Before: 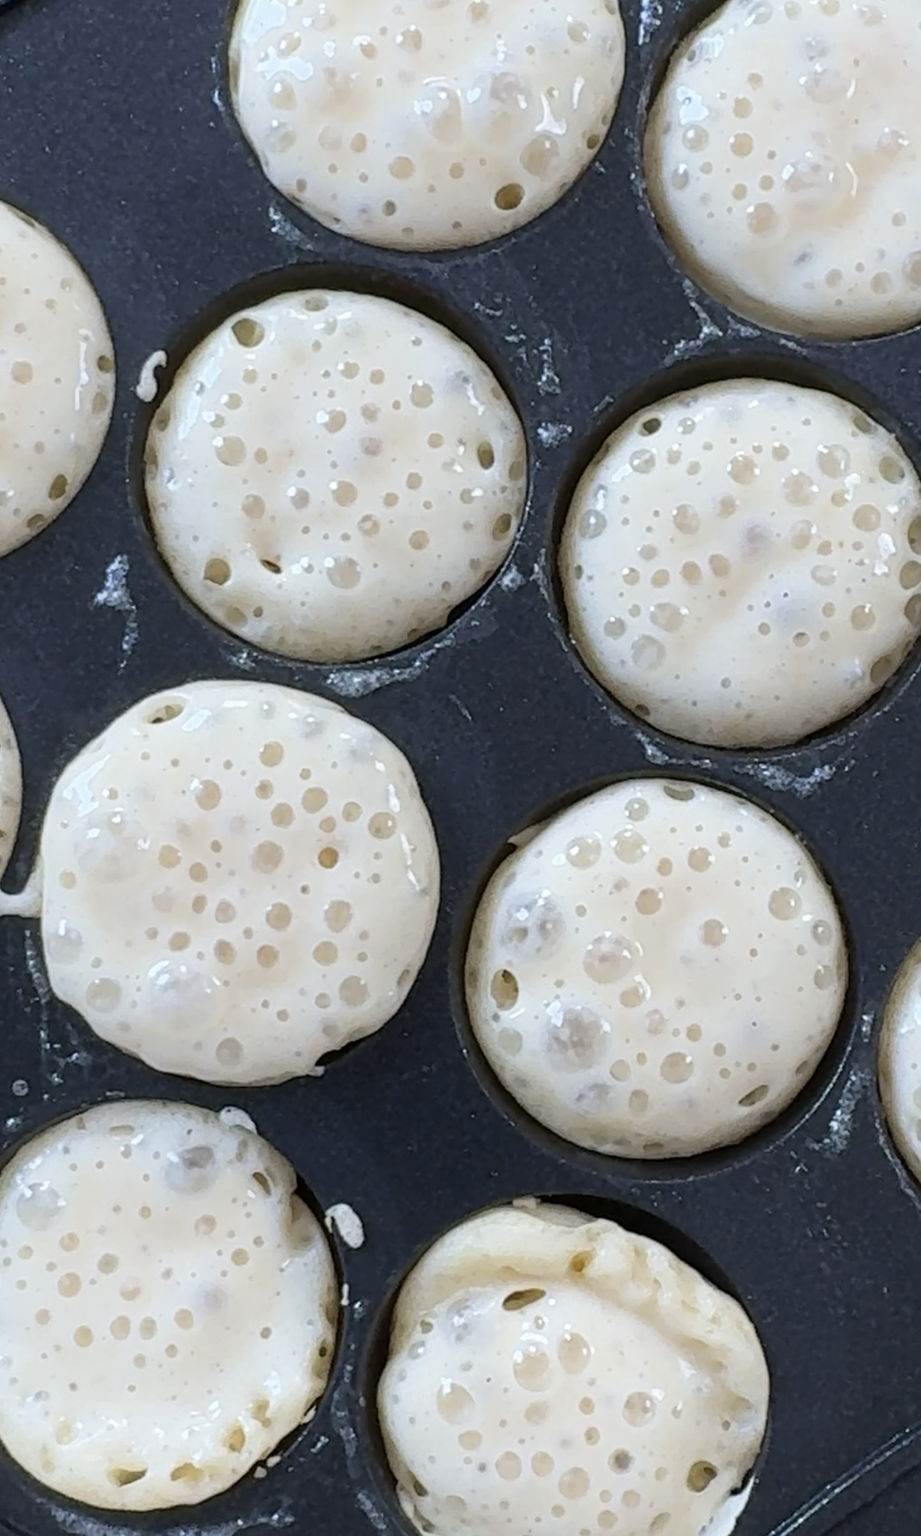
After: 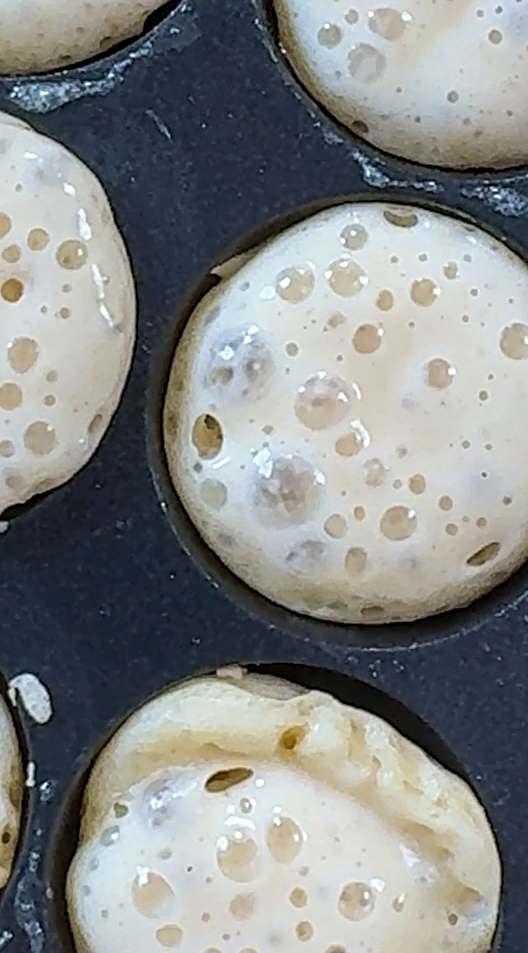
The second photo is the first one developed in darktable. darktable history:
velvia: on, module defaults
crop: left 34.479%, top 38.822%, right 13.718%, bottom 5.172%
sharpen: on, module defaults
local contrast: detail 130%
